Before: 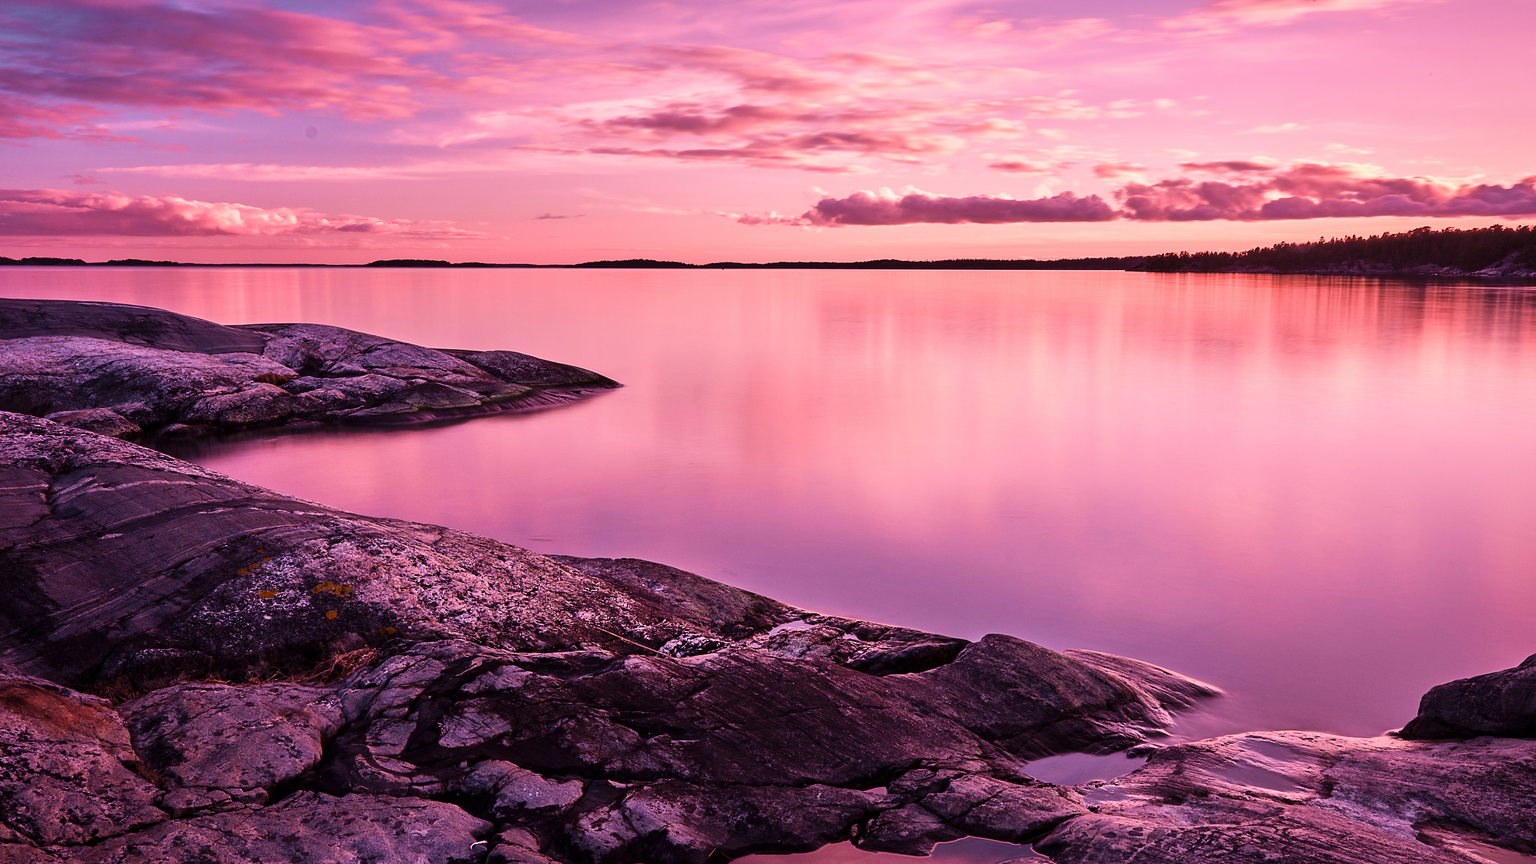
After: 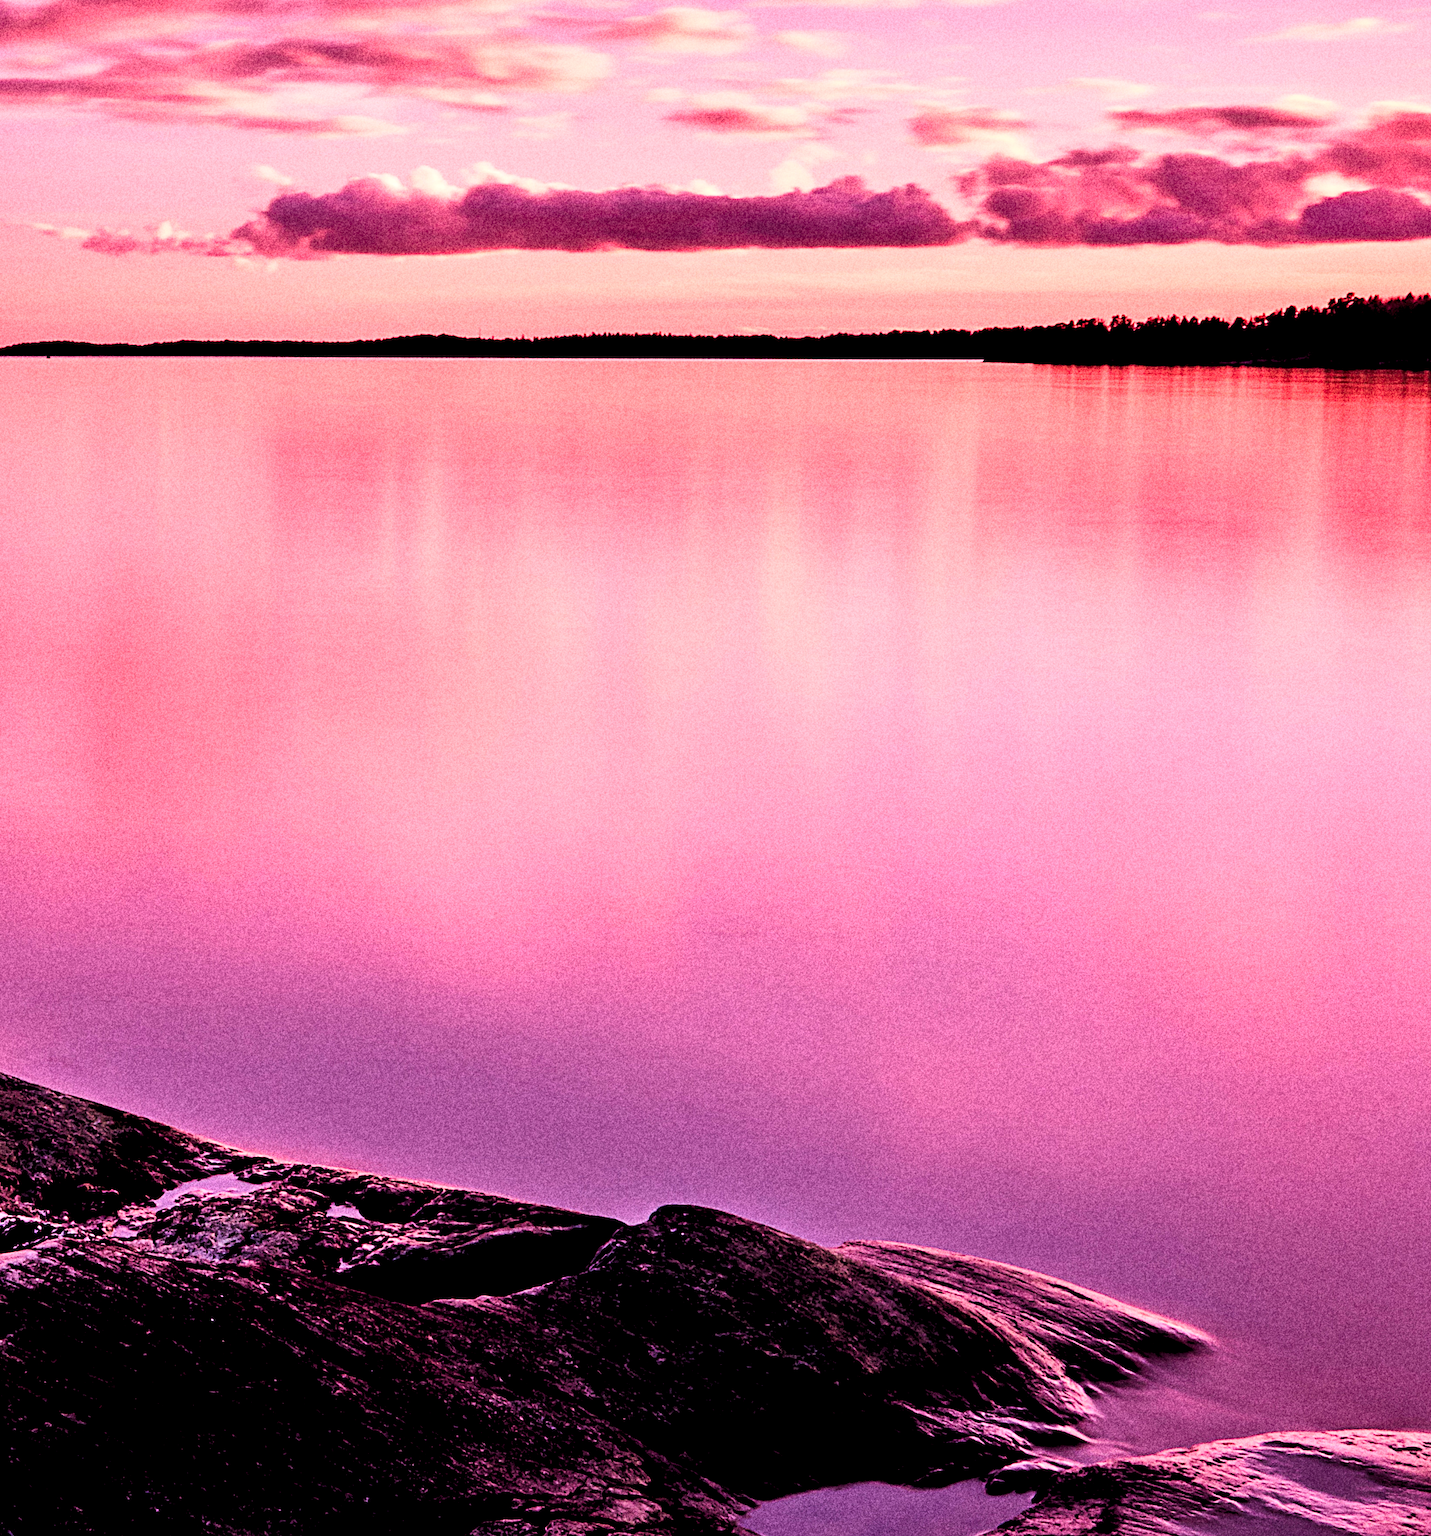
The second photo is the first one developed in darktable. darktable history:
contrast brightness saturation: contrast 0.16, saturation 0.32
rgb levels: levels [[0.034, 0.472, 0.904], [0, 0.5, 1], [0, 0.5, 1]]
grain: coarseness 10.62 ISO, strength 55.56%
crop: left 45.721%, top 13.393%, right 14.118%, bottom 10.01%
